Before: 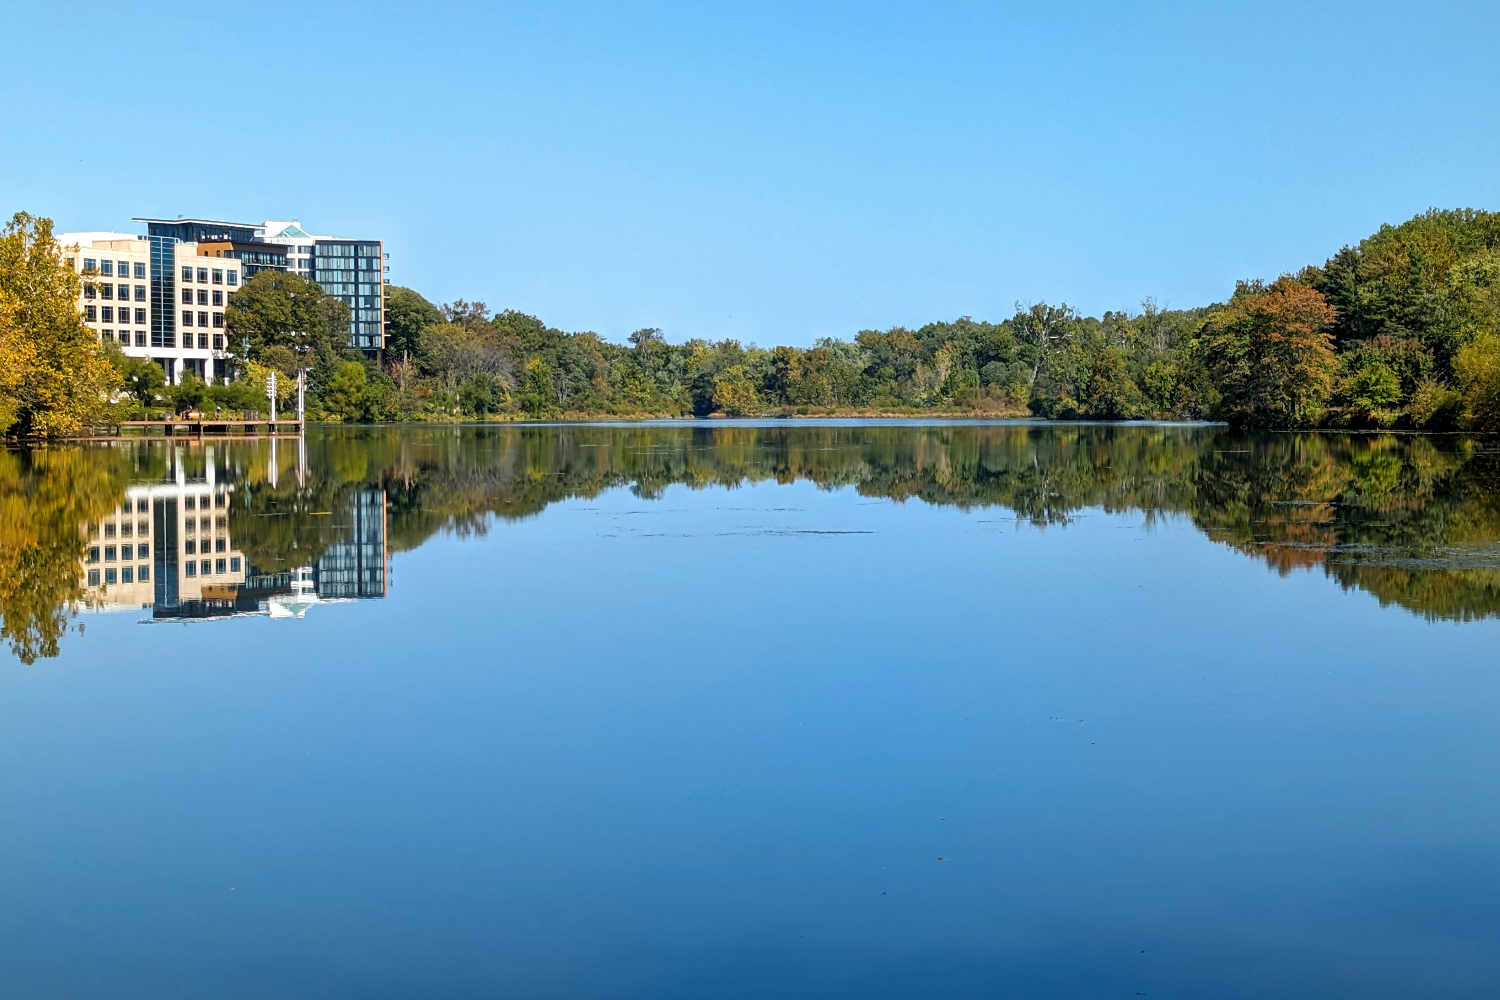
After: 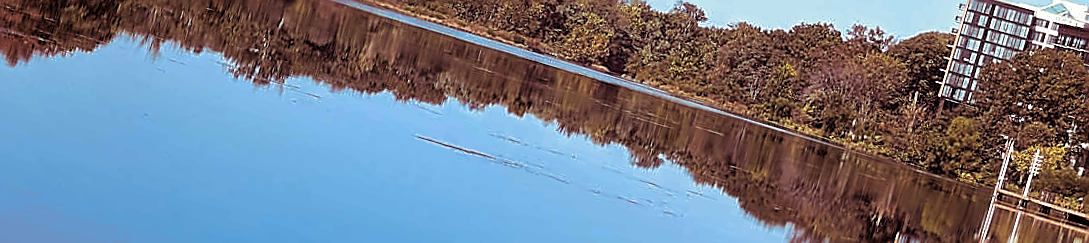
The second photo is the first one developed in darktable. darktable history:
crop and rotate: angle 16.12°, top 30.835%, bottom 35.653%
split-toning: compress 20%
sharpen: radius 1.4, amount 1.25, threshold 0.7
